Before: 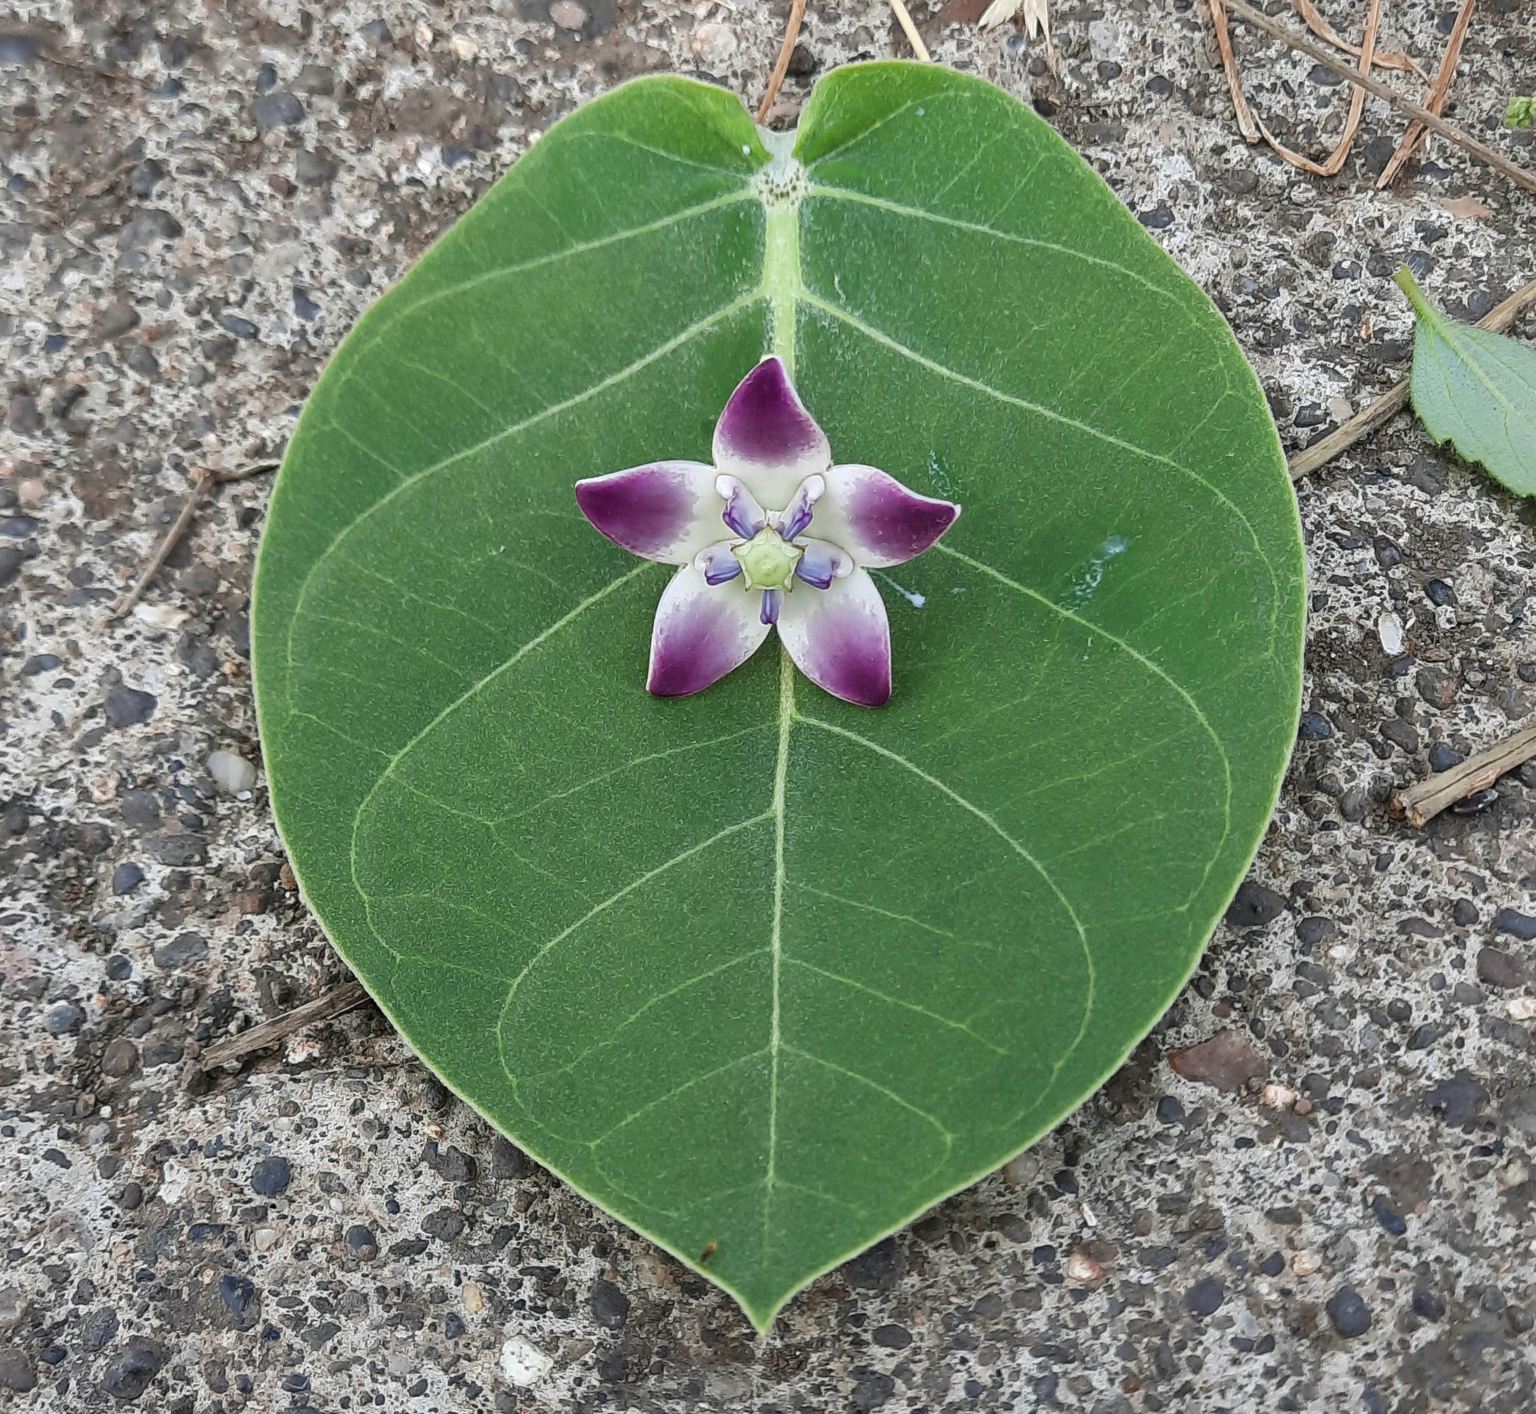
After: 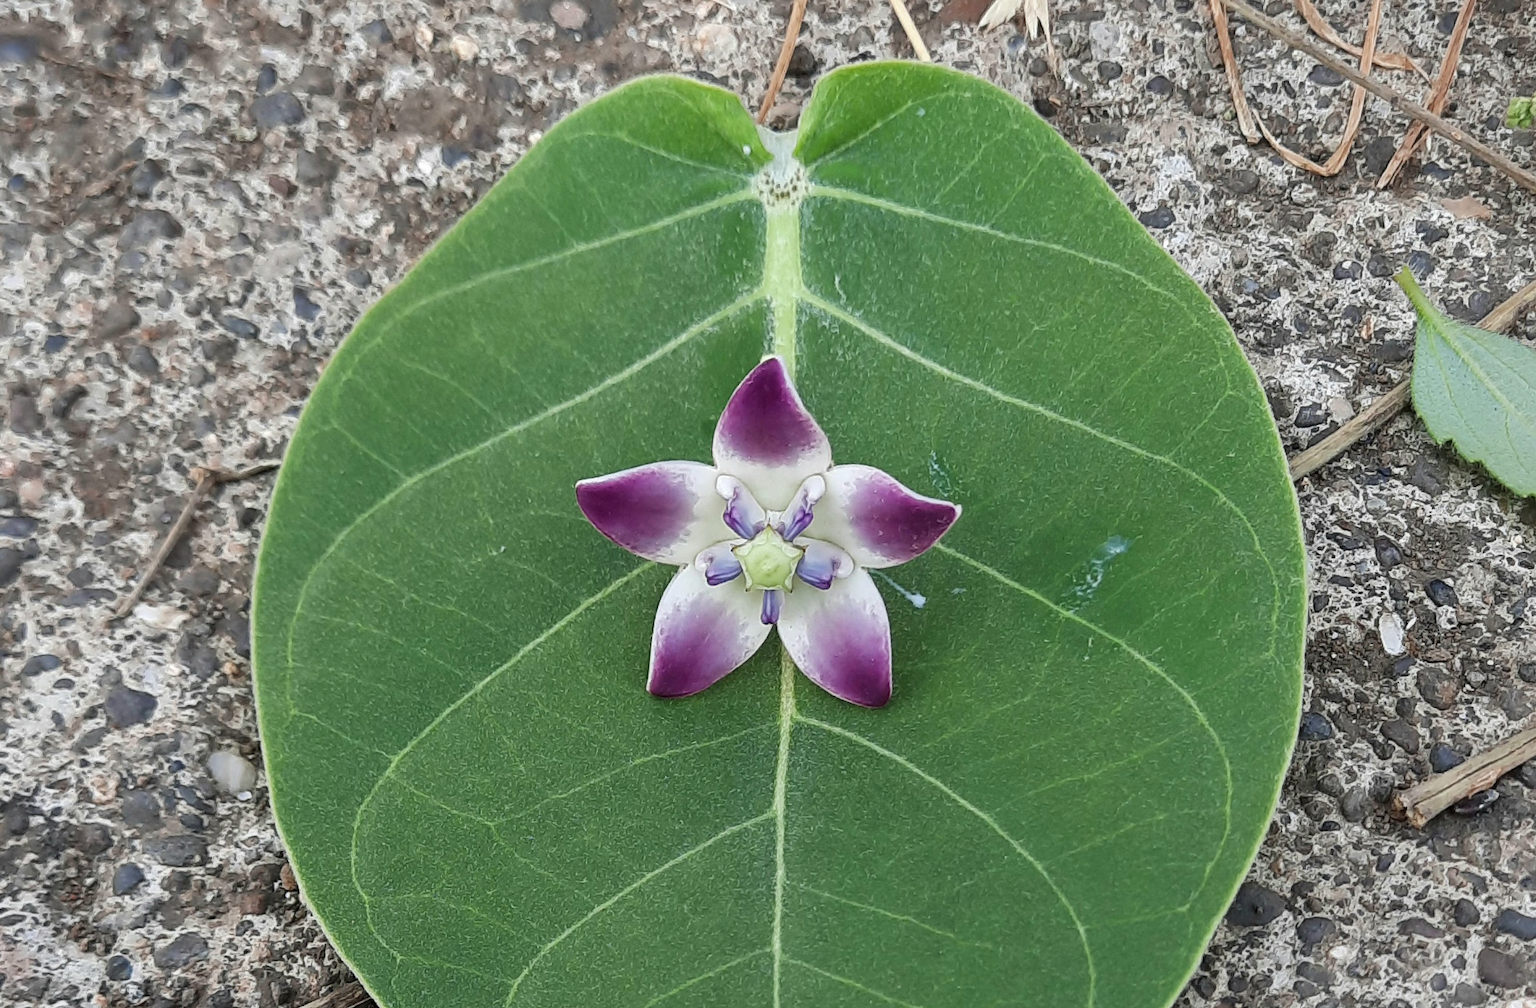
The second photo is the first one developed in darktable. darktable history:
crop: bottom 28.692%
